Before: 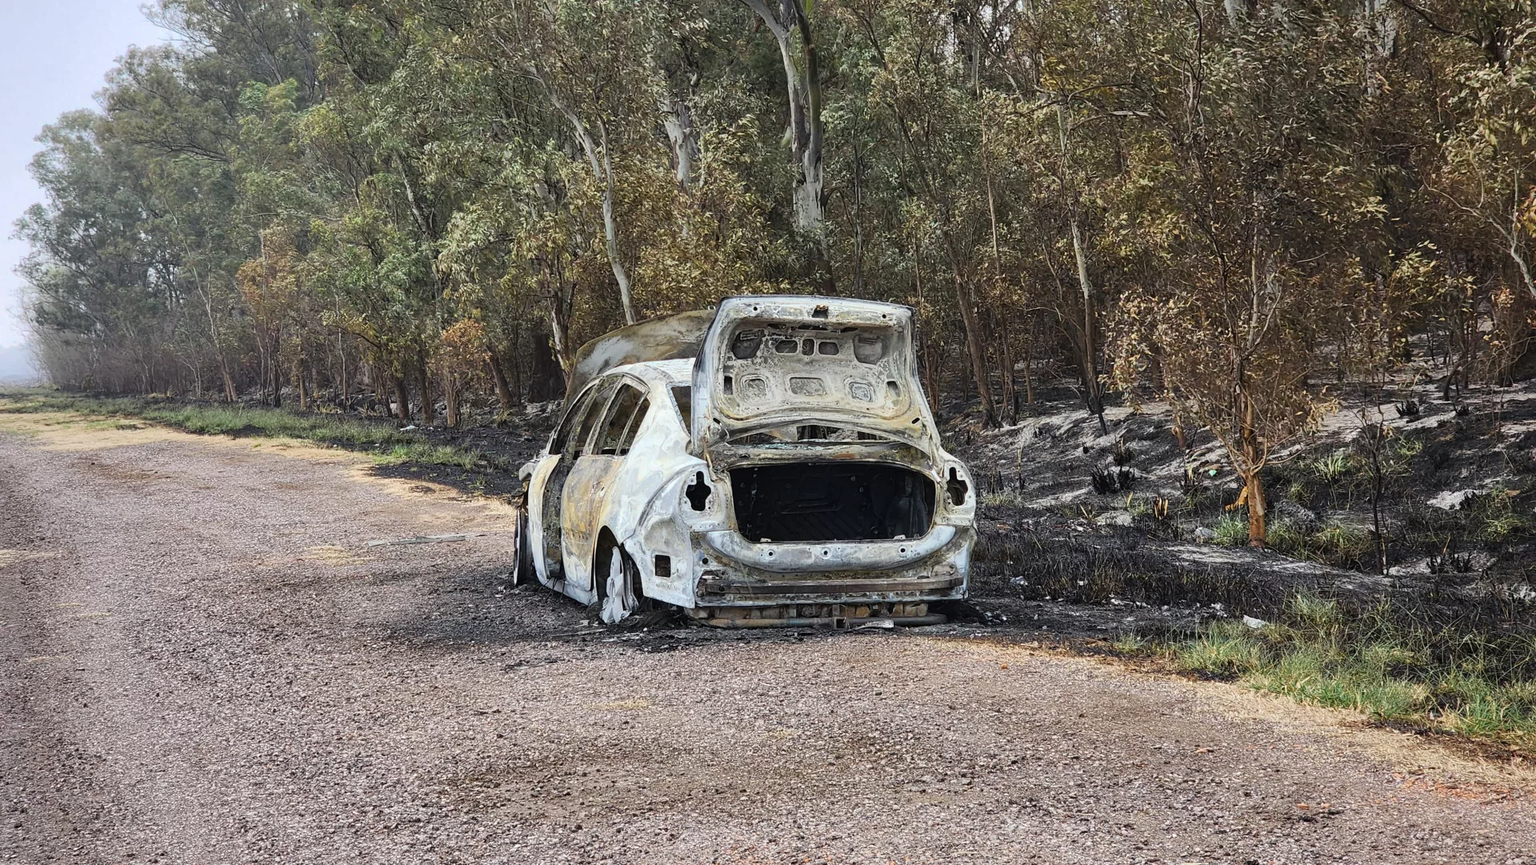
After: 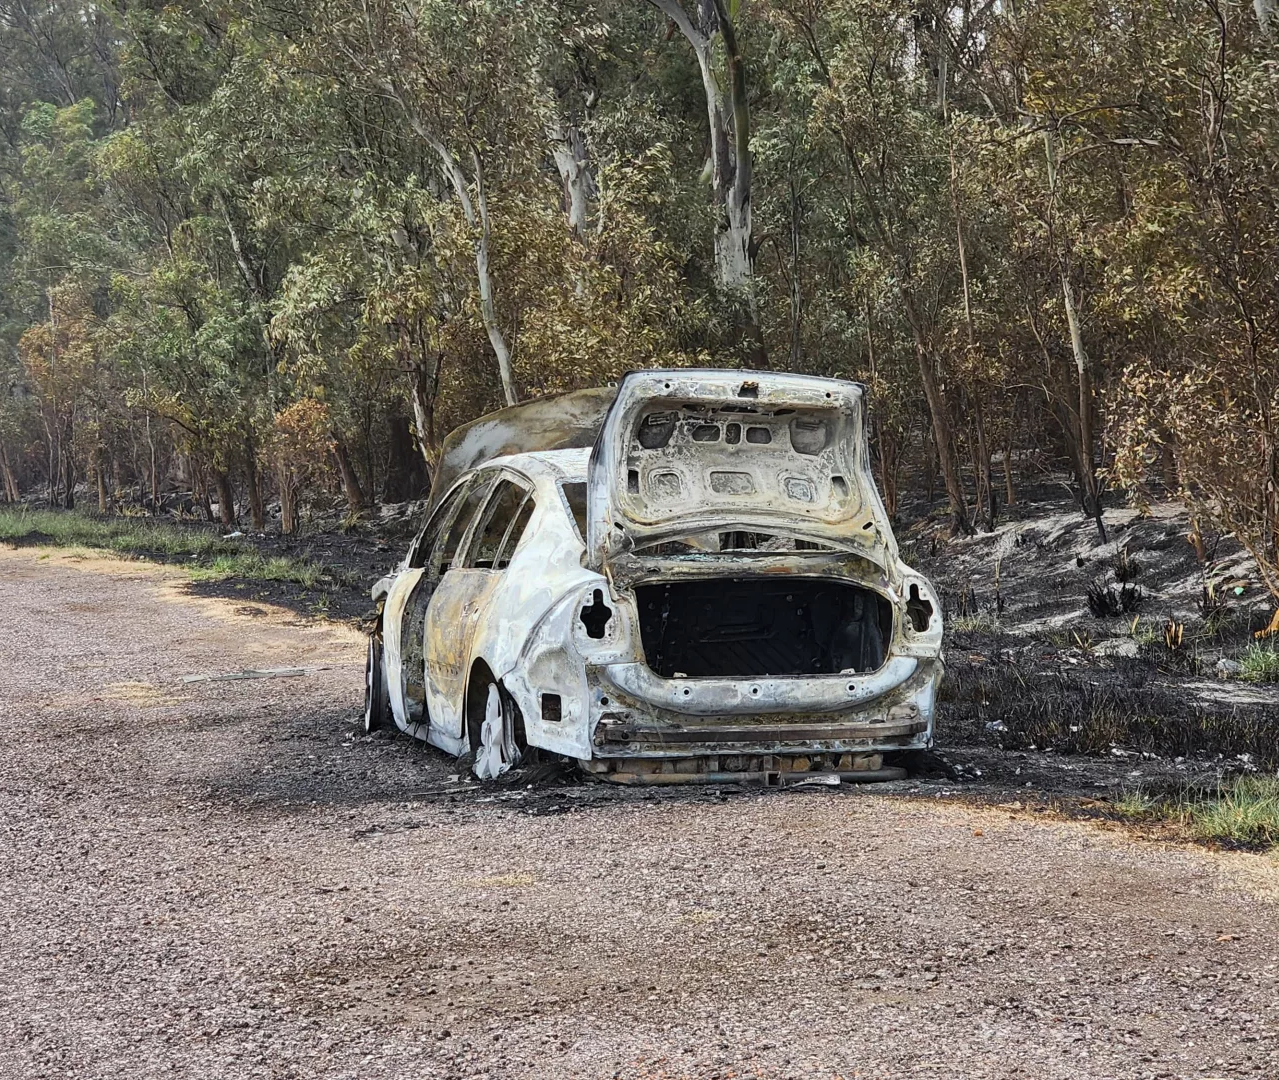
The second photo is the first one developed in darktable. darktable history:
exposure: black level correction 0.001, exposure 0.014 EV, compensate highlight preservation false
fill light: on, module defaults
crop and rotate: left 14.436%, right 18.898%
